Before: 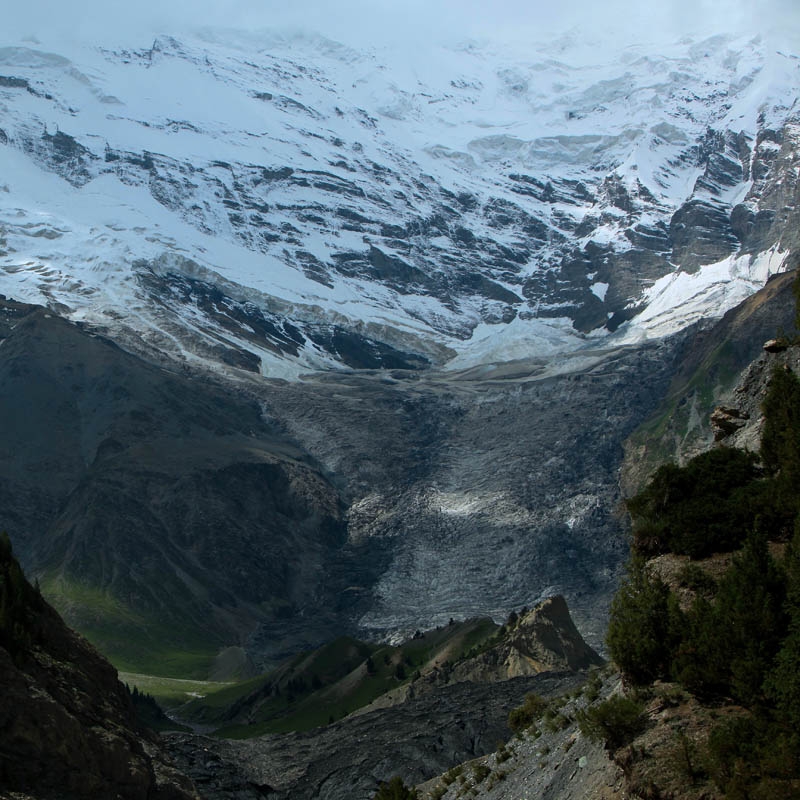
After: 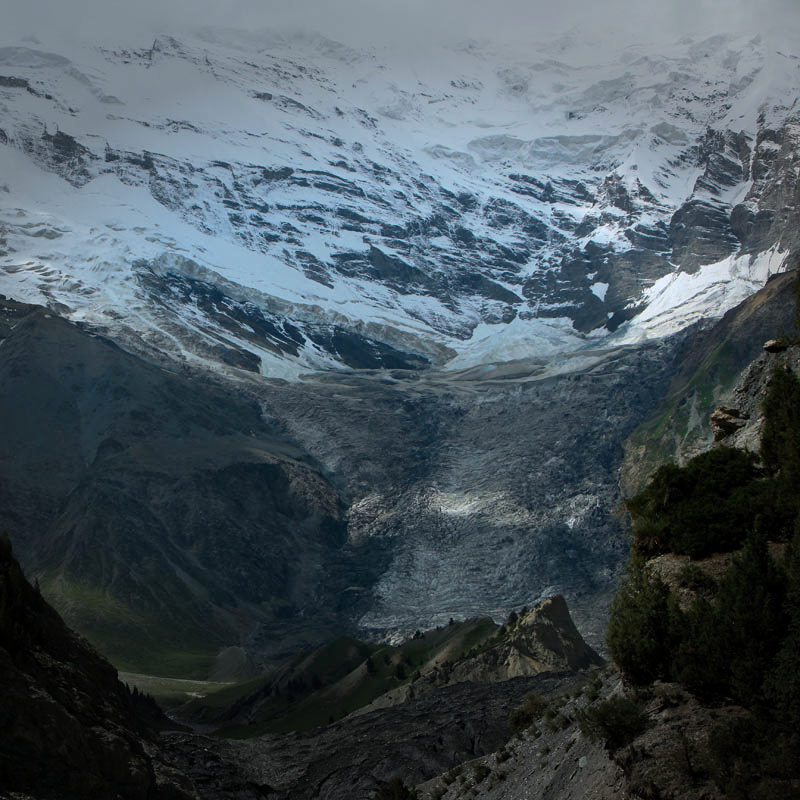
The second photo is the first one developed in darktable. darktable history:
vignetting: fall-off start 78.49%, width/height ratio 1.327
